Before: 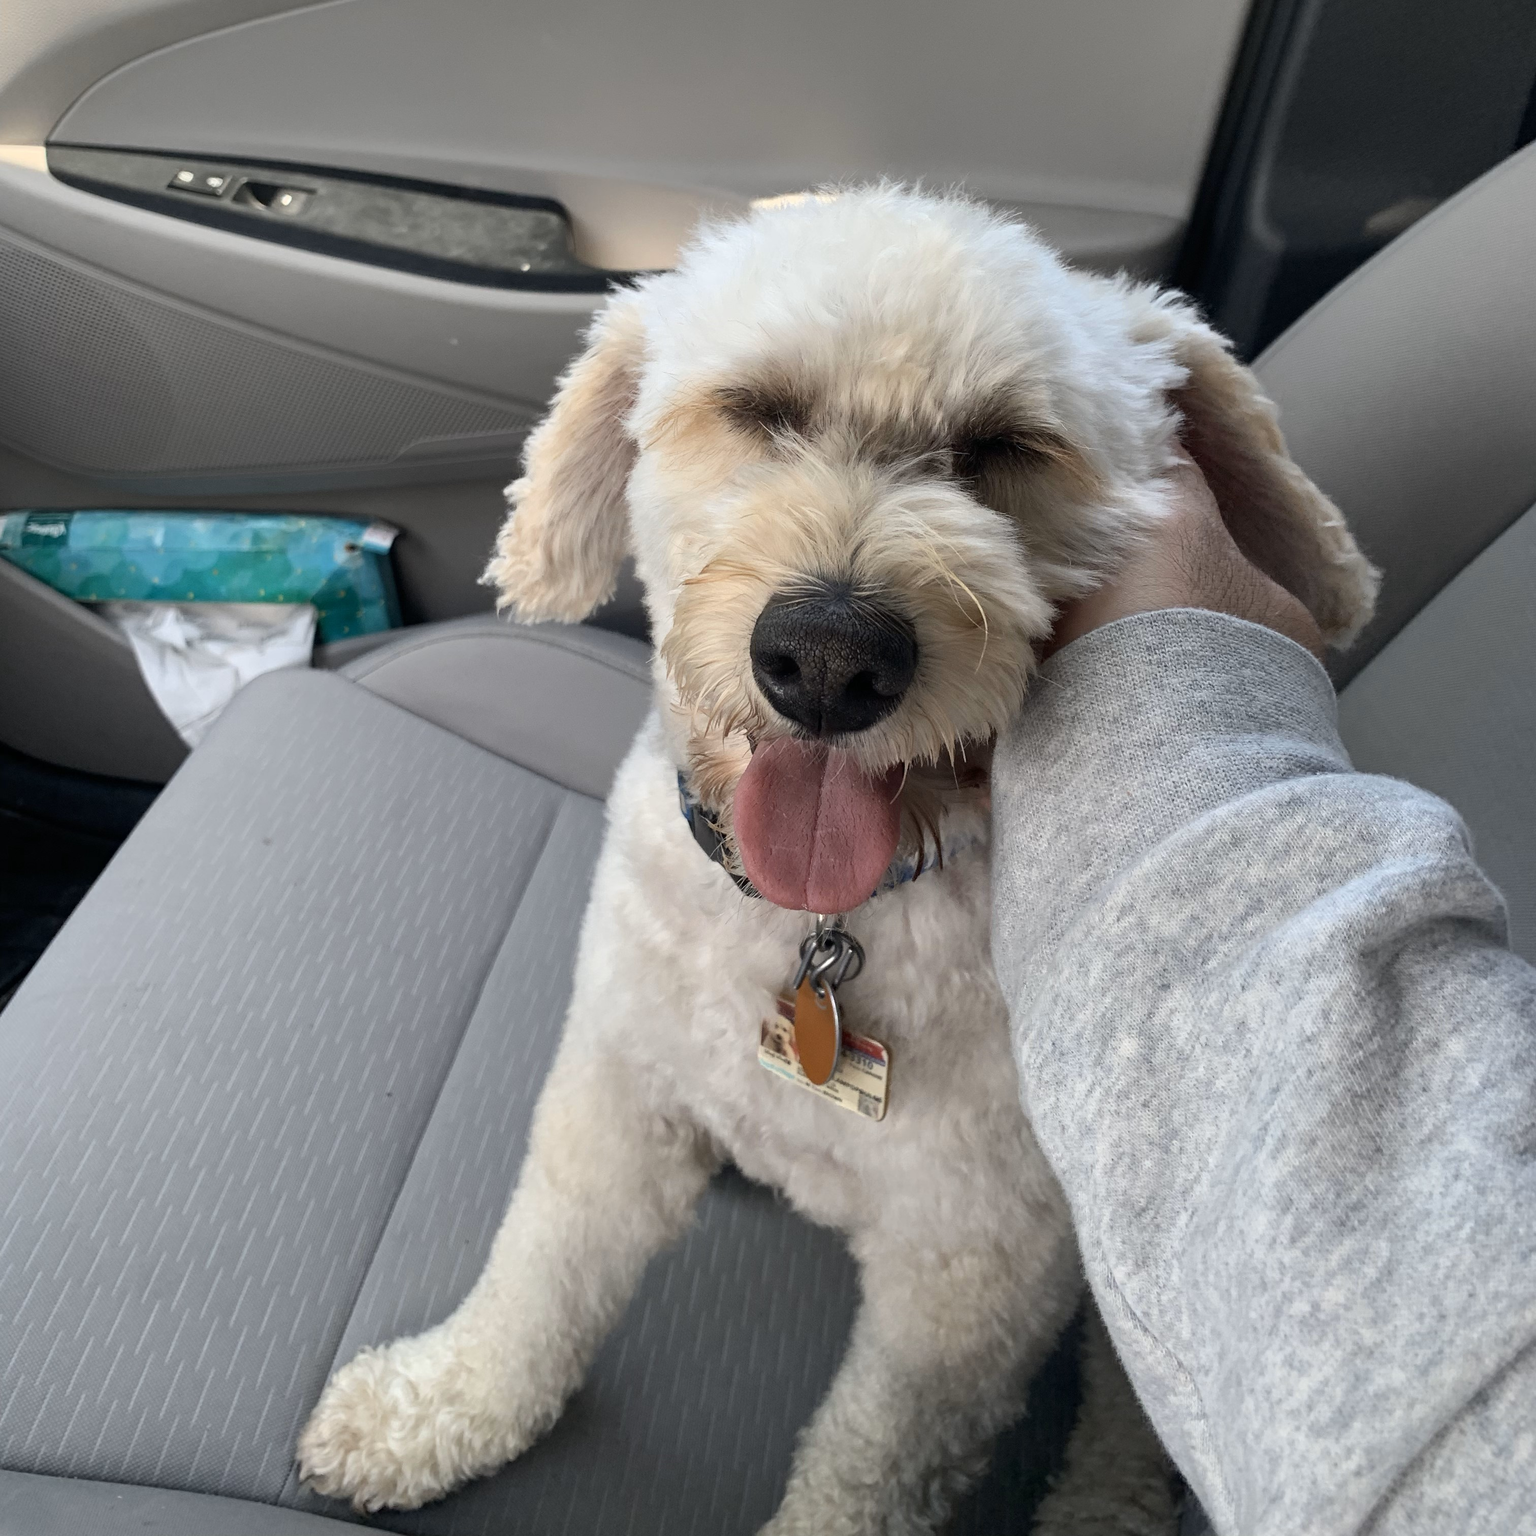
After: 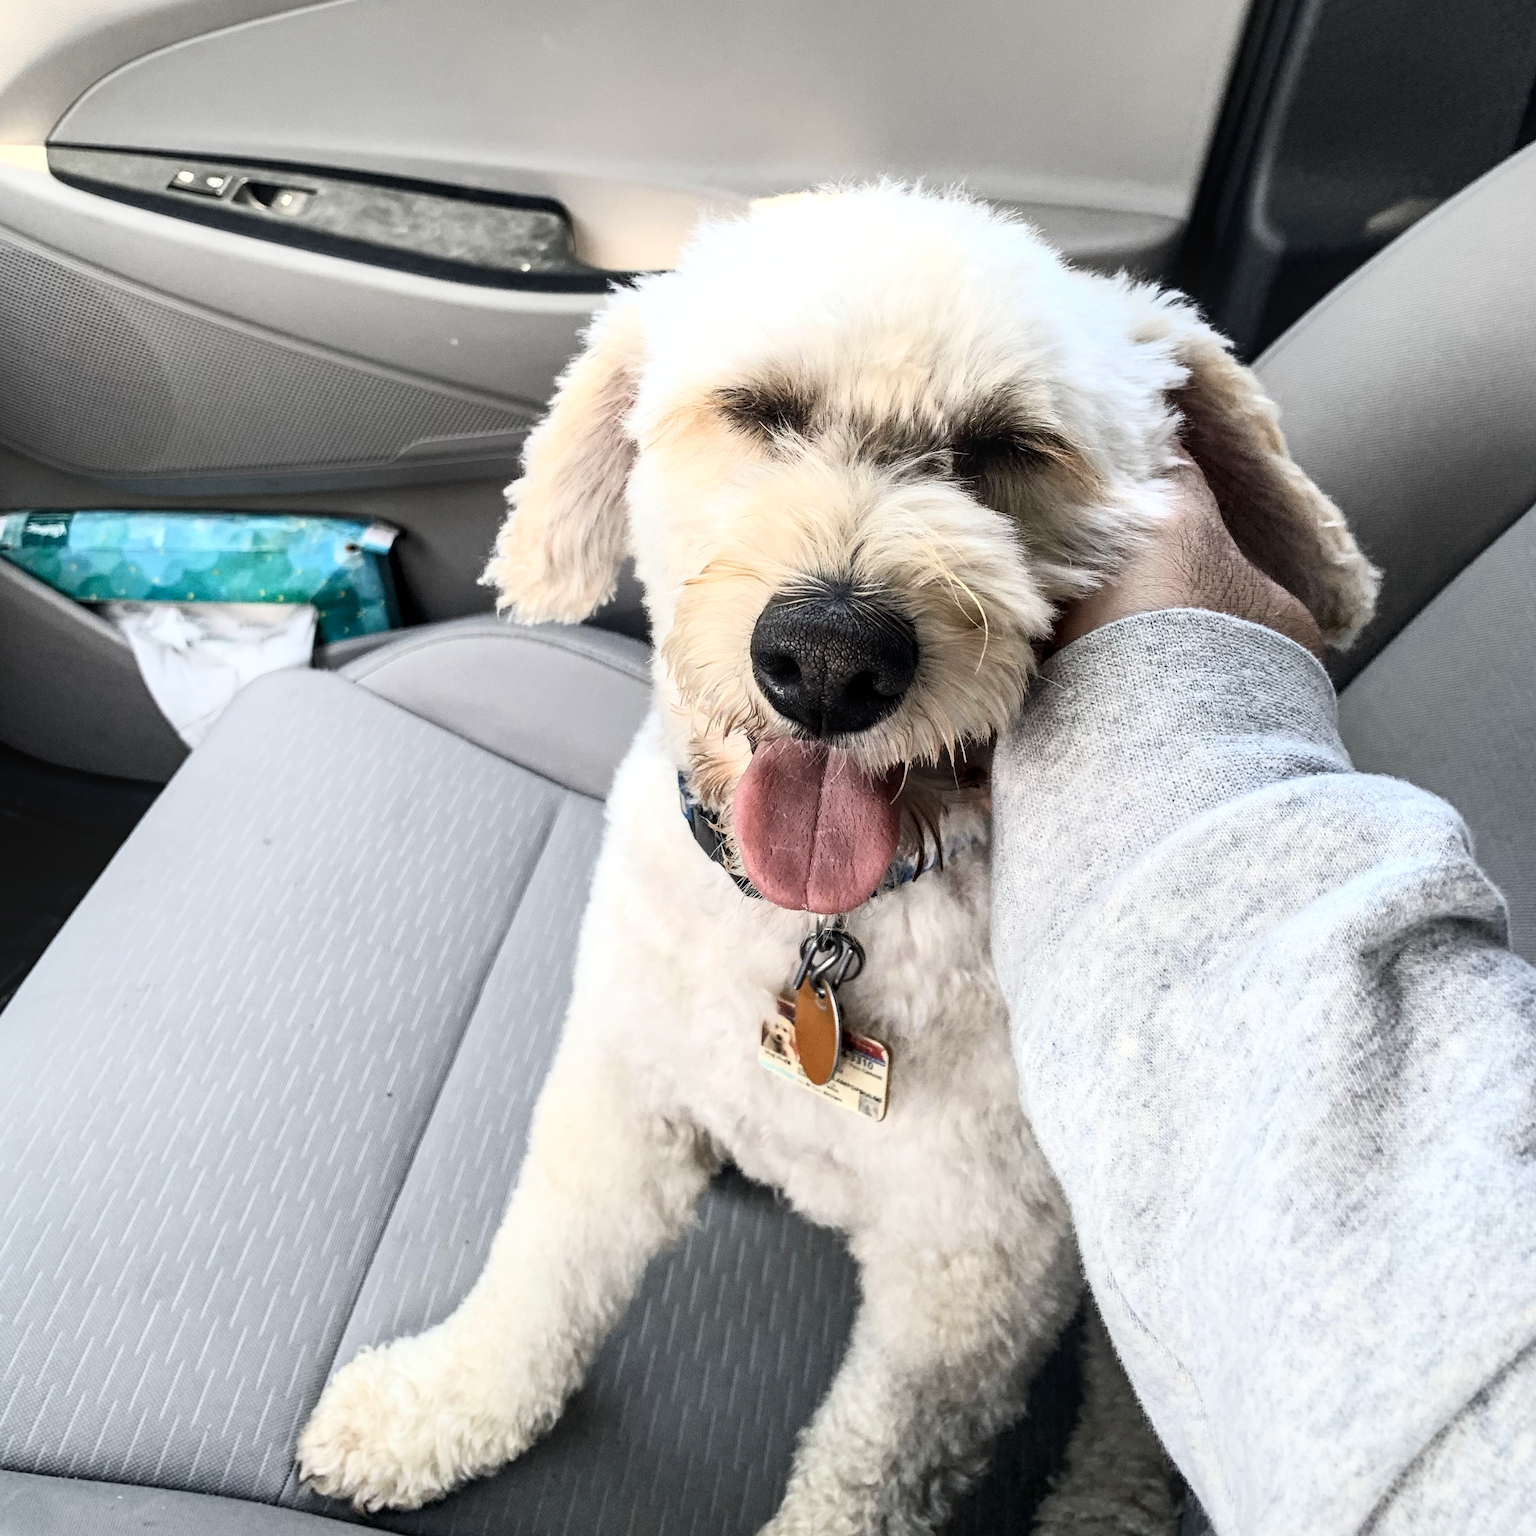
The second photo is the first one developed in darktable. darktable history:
contrast brightness saturation: contrast 0.24, brightness 0.09
local contrast: detail 130%
tone curve: curves: ch0 [(0, 0) (0.004, 0.001) (0.133, 0.132) (0.325, 0.395) (0.455, 0.565) (0.832, 0.925) (1, 1)], color space Lab, linked channels, preserve colors none
